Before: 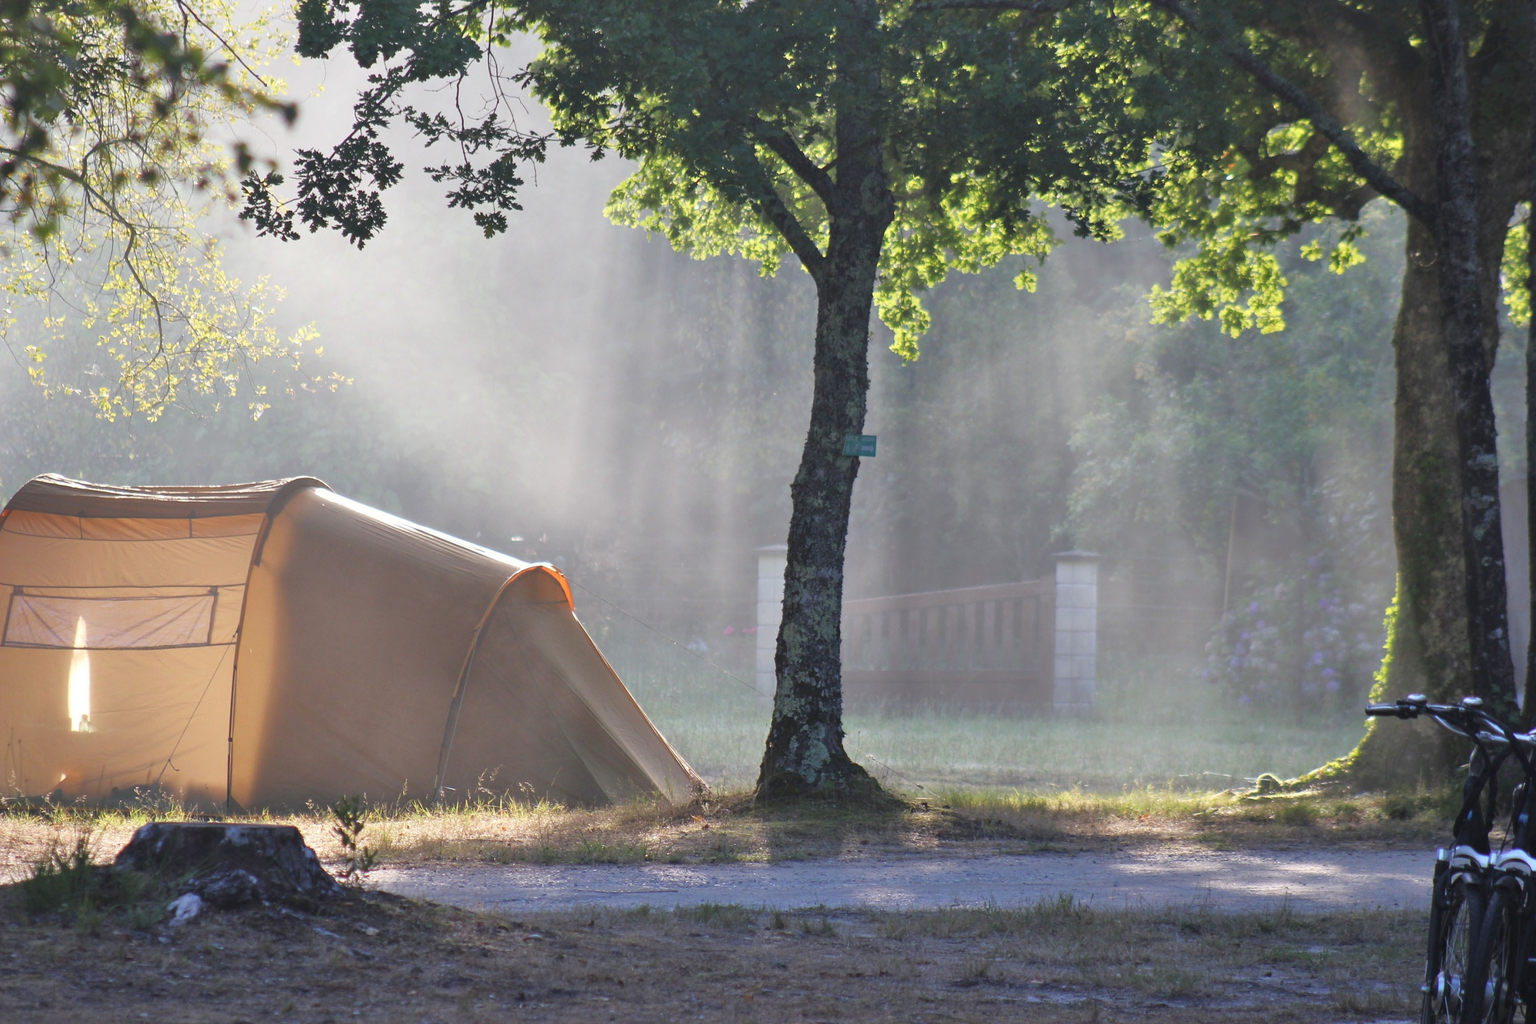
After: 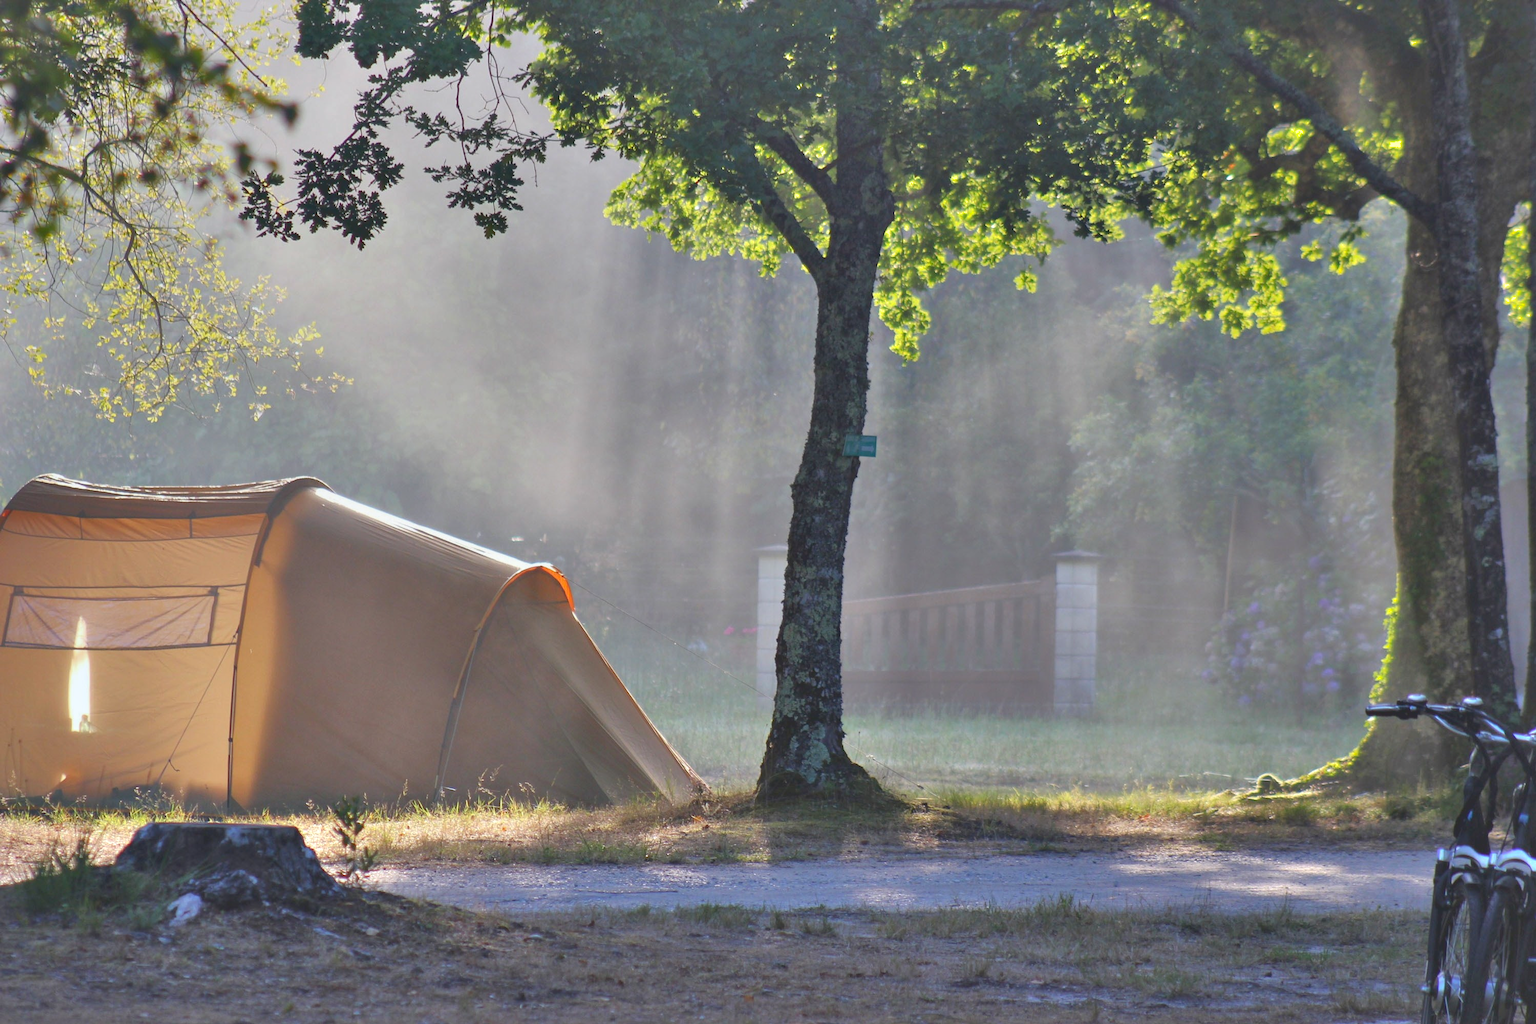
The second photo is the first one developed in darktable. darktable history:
shadows and highlights: on, module defaults
contrast equalizer: y [[0.6 ×6], [0.55 ×6], [0 ×6], [0 ×6], [0 ×6]]
contrast brightness saturation: contrast -0.27
